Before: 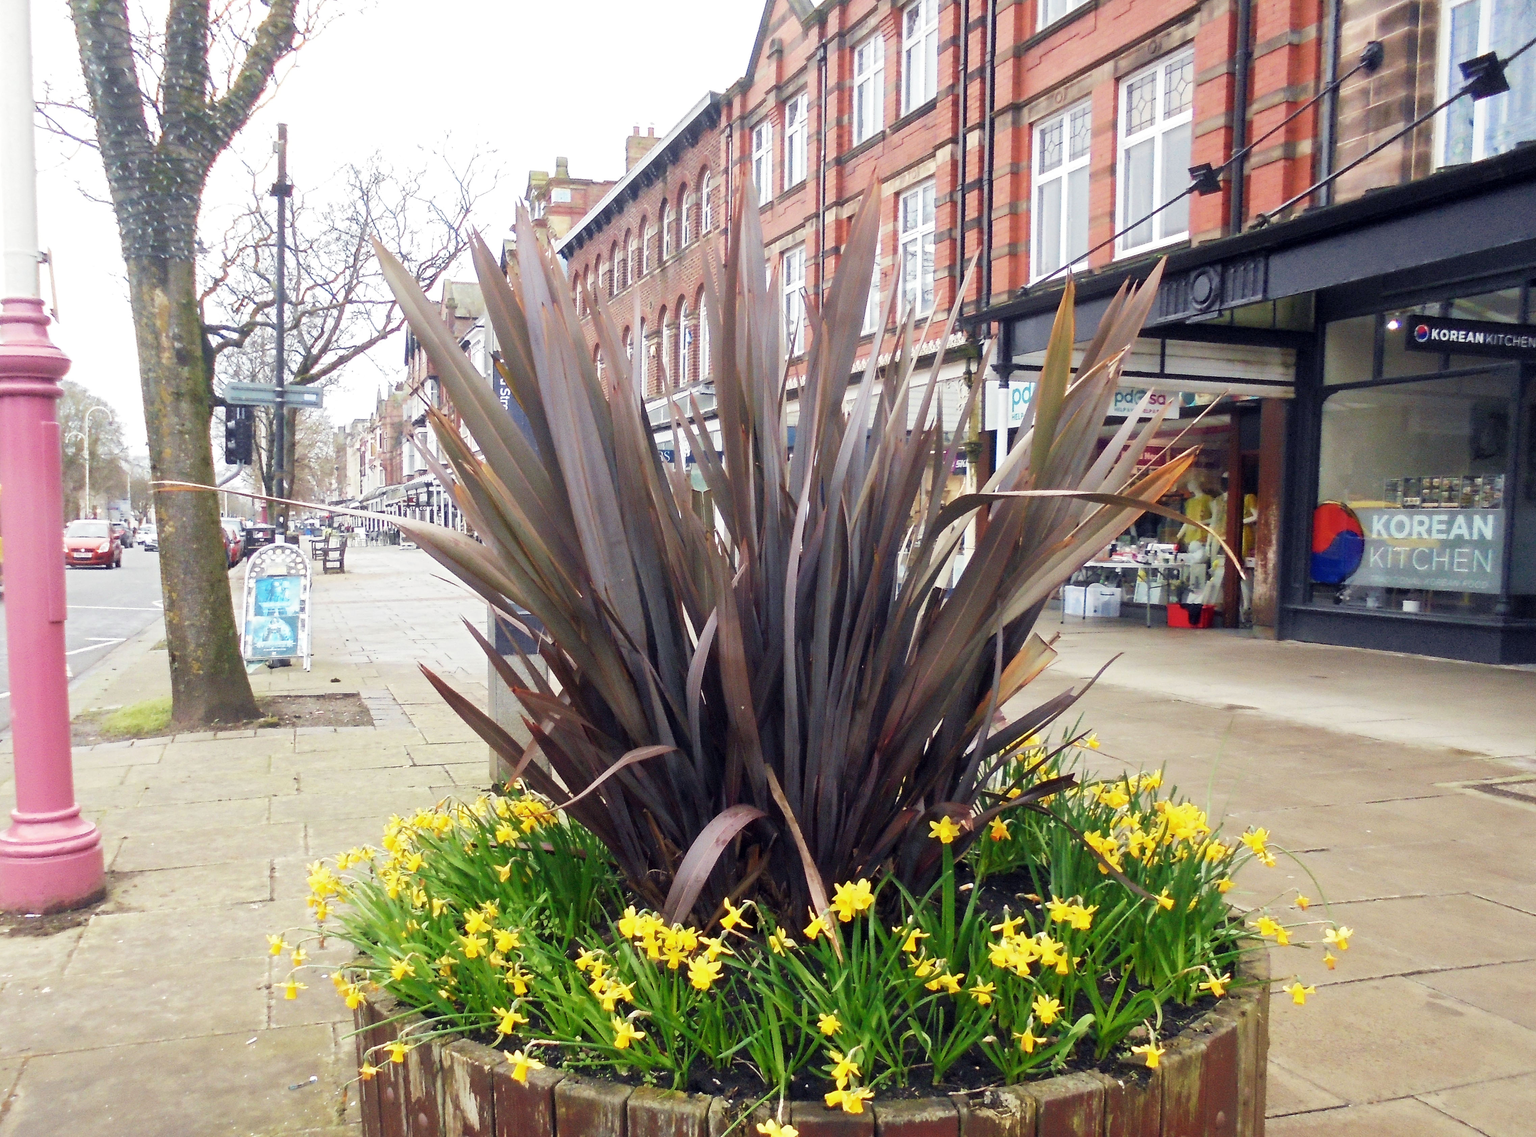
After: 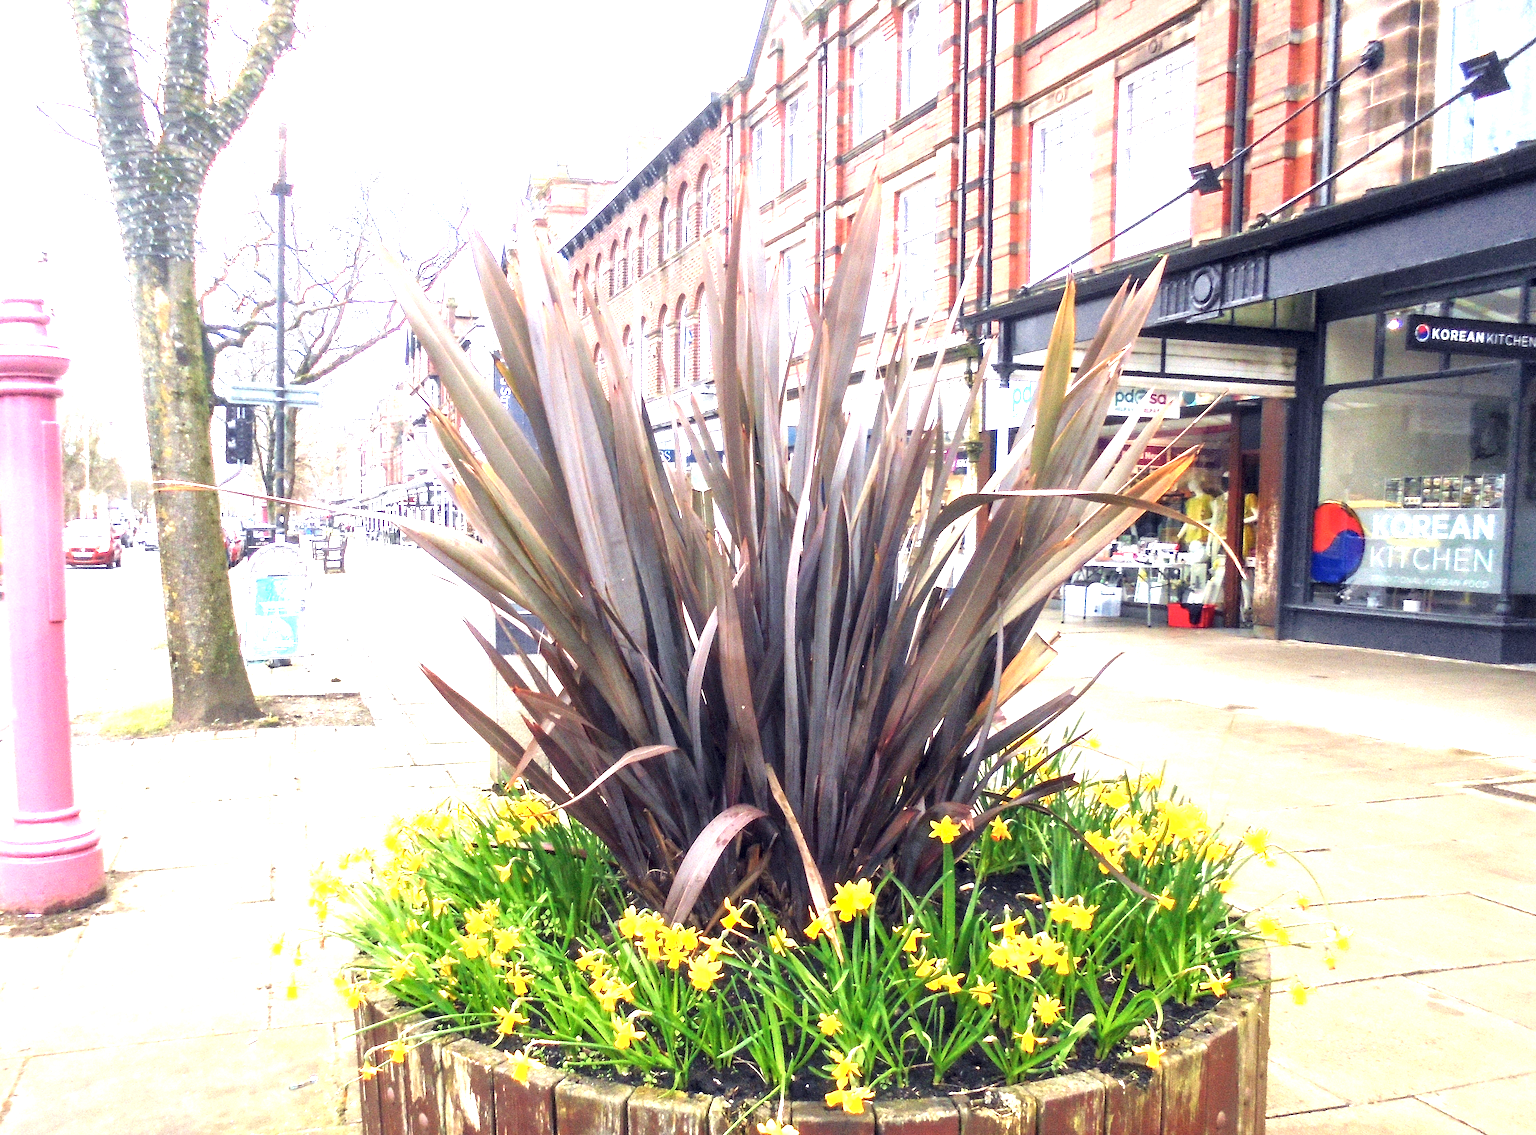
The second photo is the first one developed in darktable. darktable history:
local contrast: detail 130%
crop: top 0.095%, bottom 0.115%
exposure: black level correction 0, exposure 1.3 EV, compensate highlight preservation false
